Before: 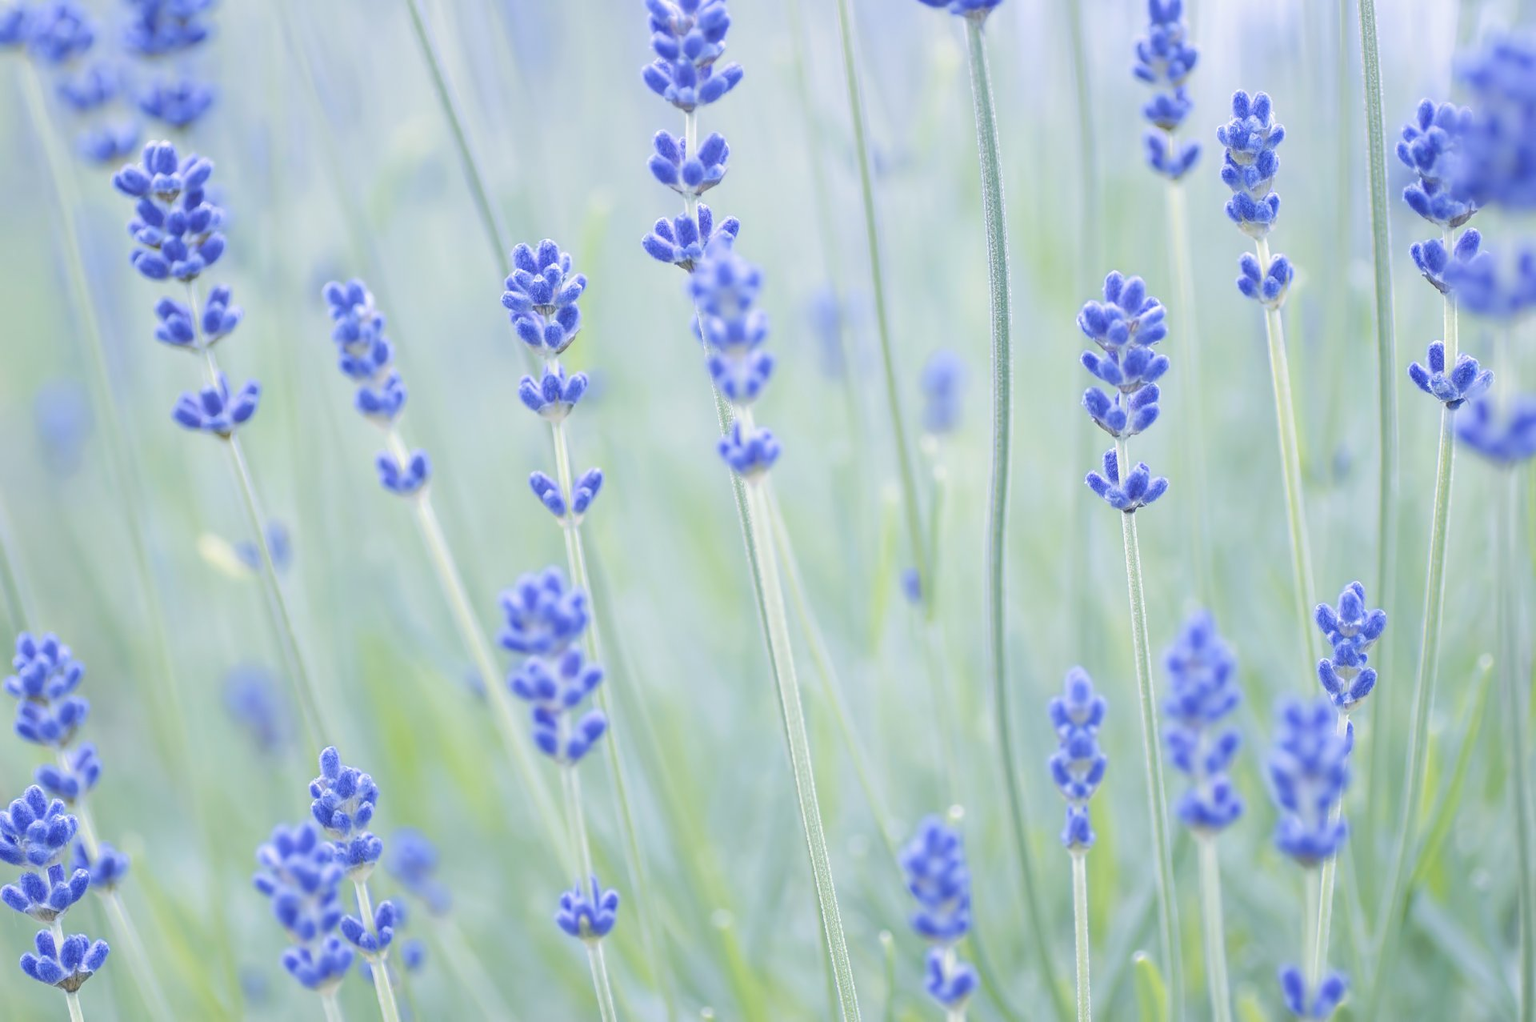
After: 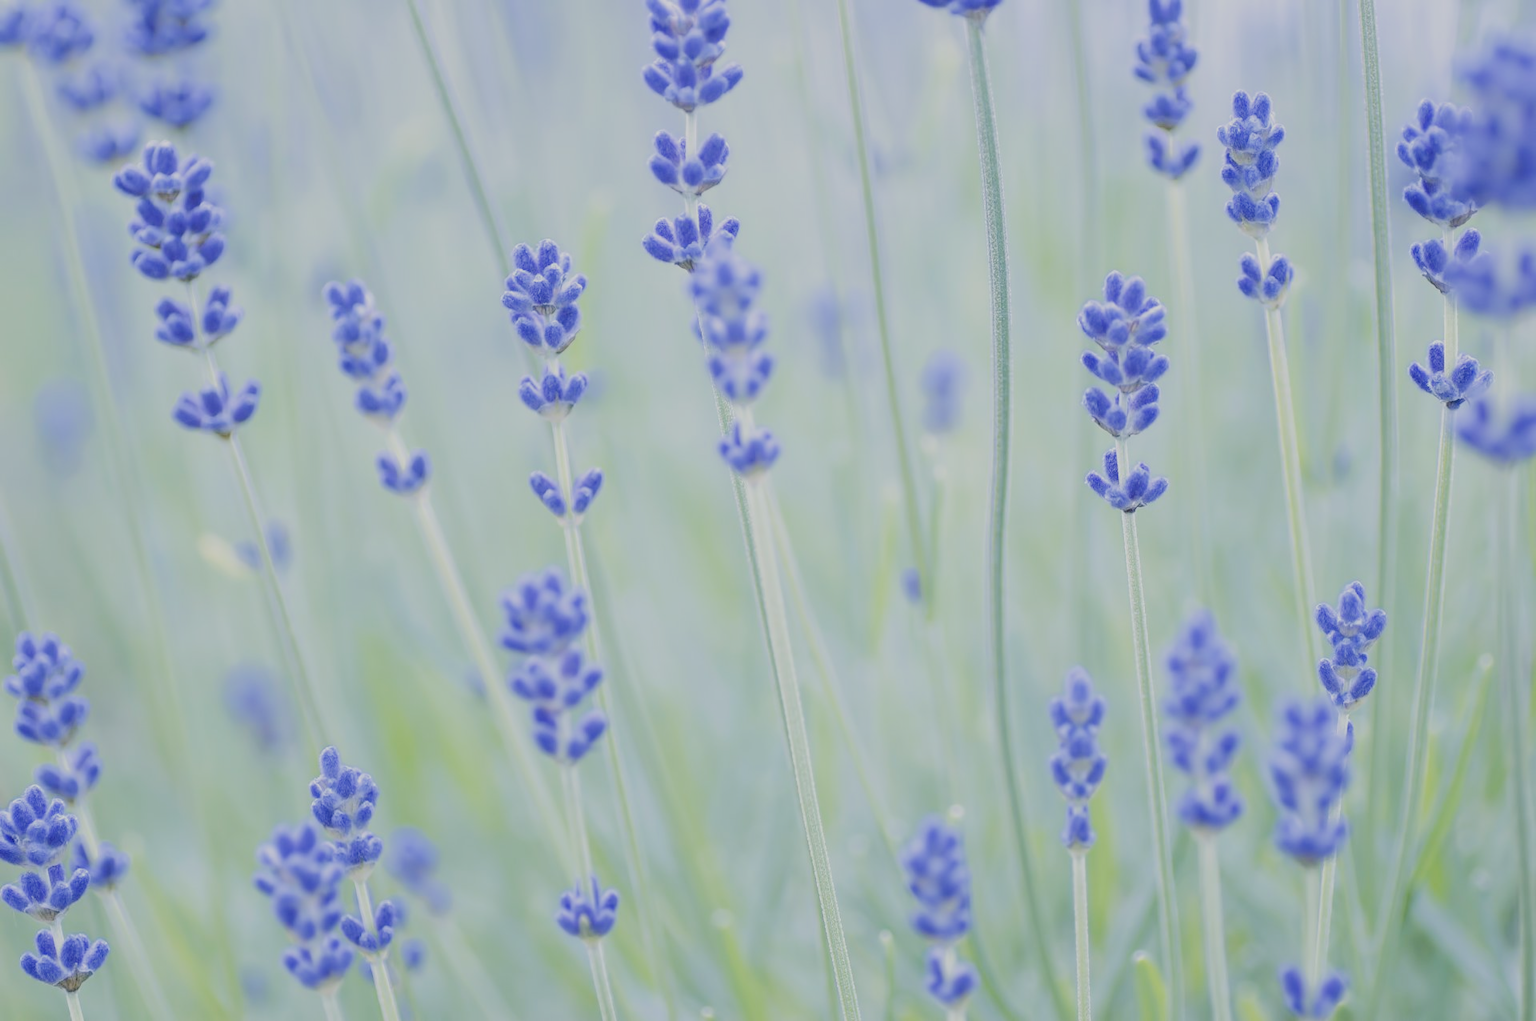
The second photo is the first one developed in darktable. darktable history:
filmic rgb: black relative exposure -7.29 EV, white relative exposure 5.06 EV, hardness 3.22
